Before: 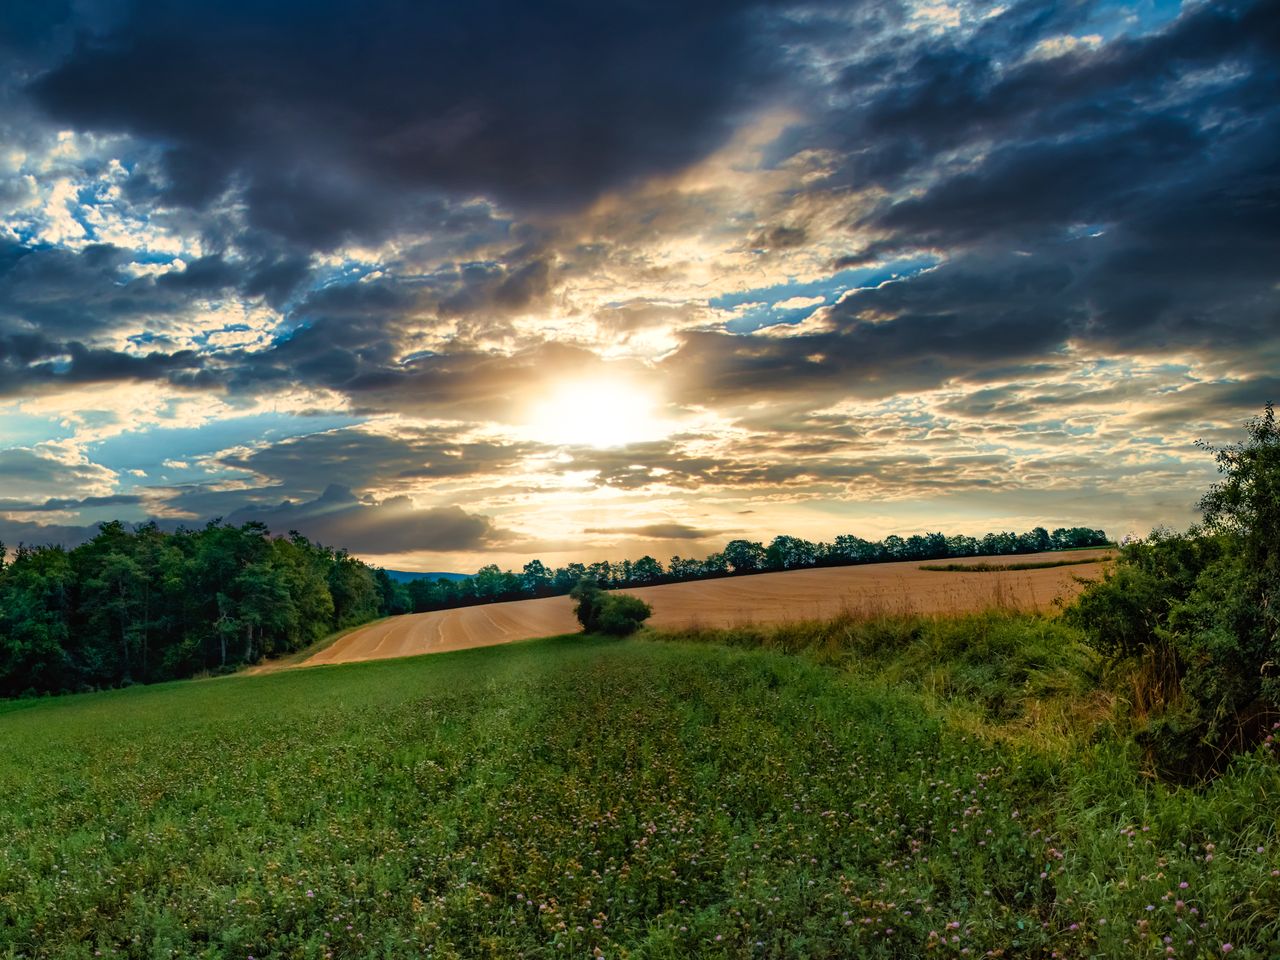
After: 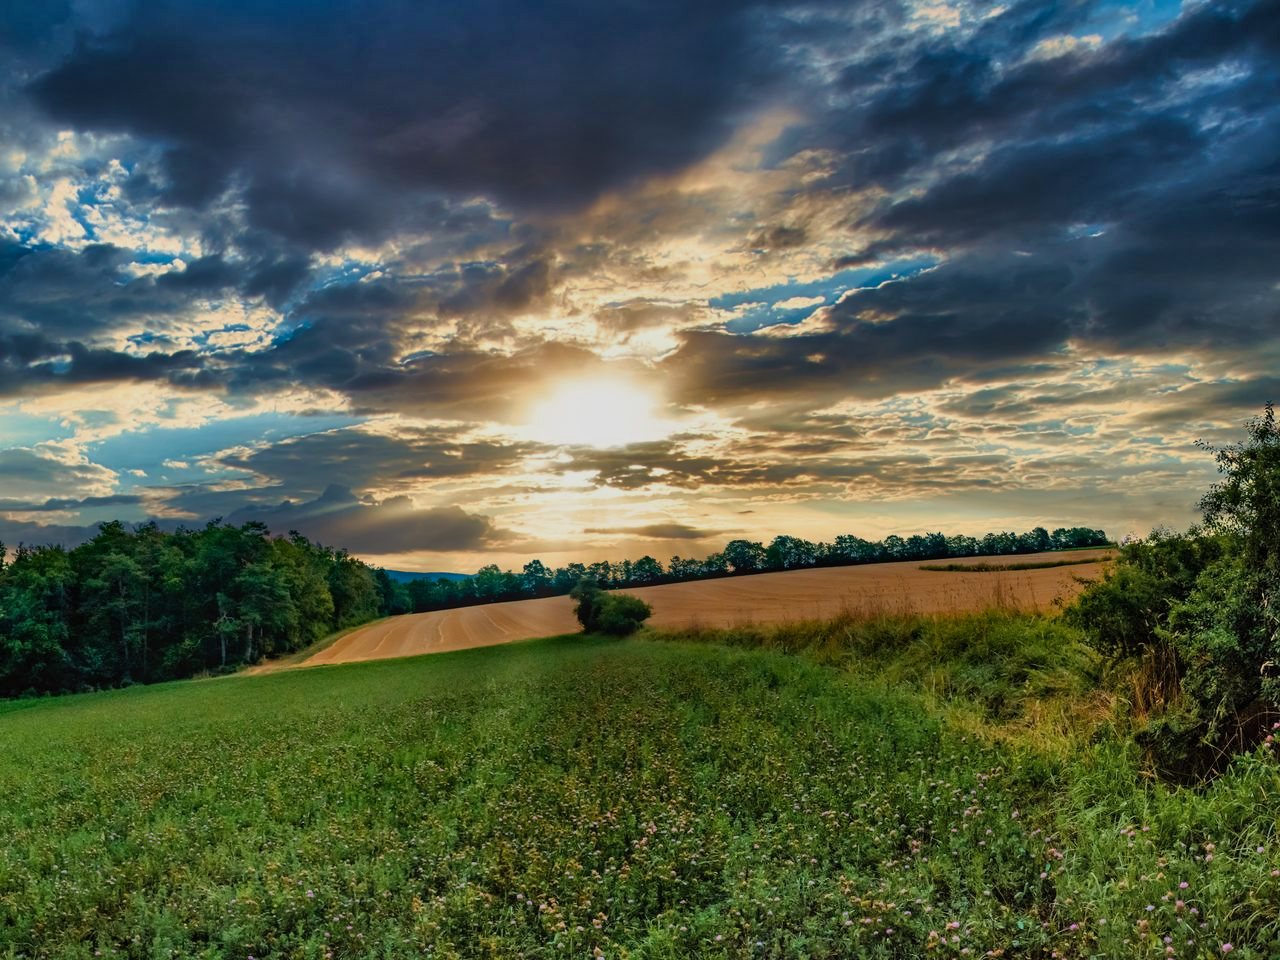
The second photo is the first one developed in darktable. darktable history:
shadows and highlights: shadows 79.39, white point adjustment -9.16, highlights -61.42, soften with gaussian
